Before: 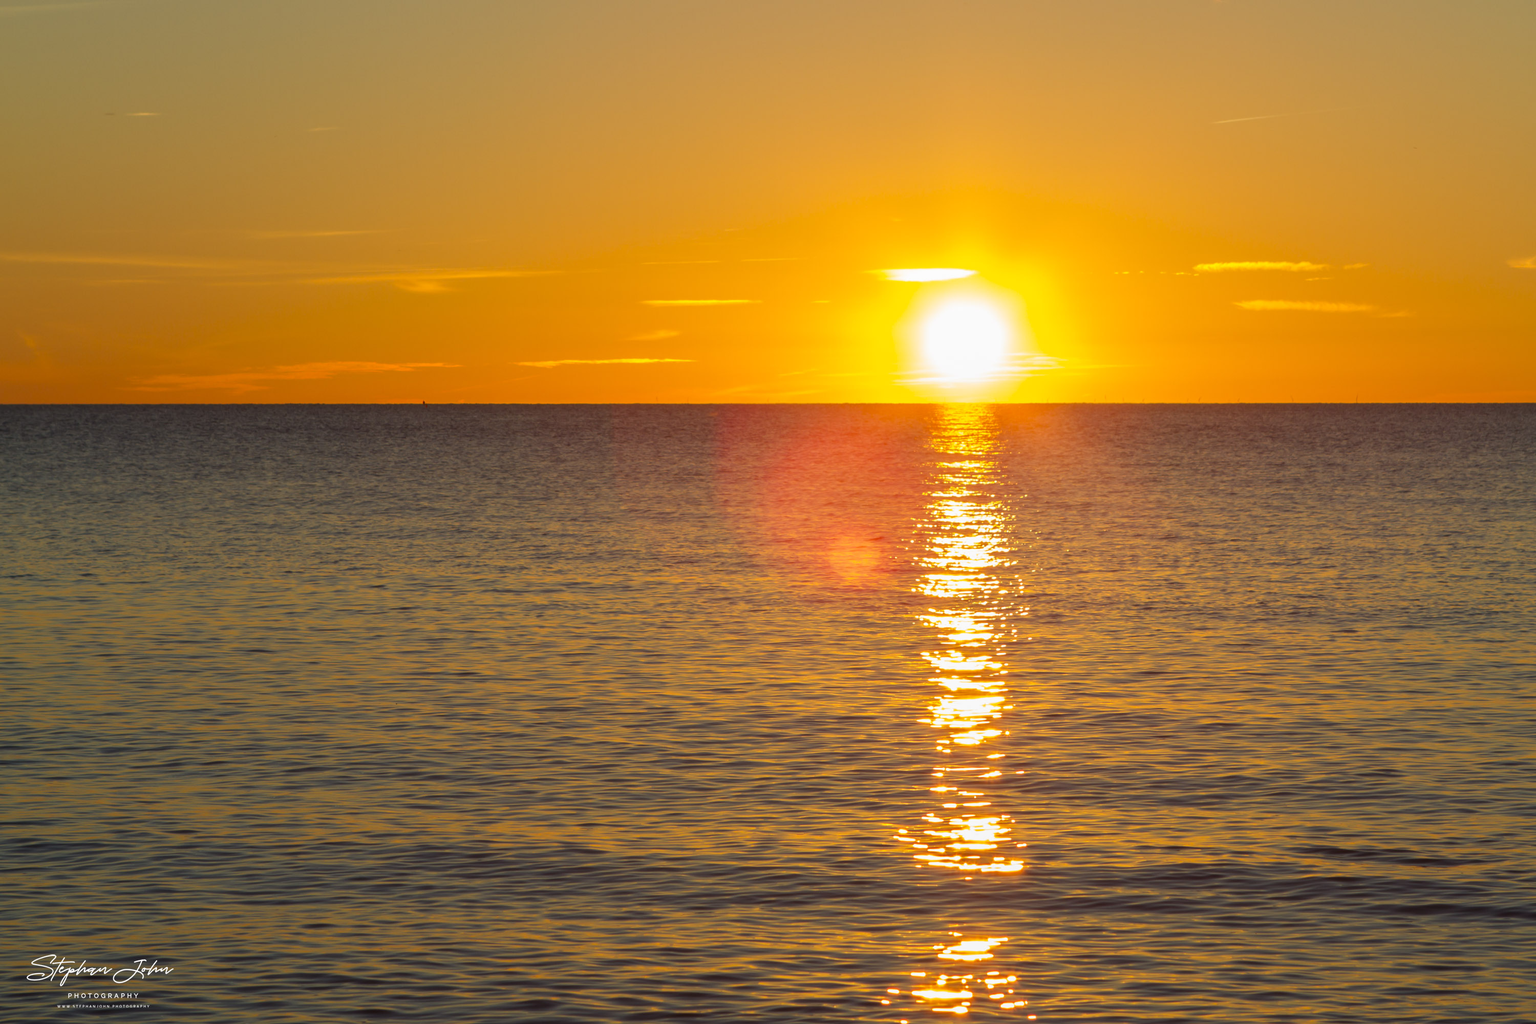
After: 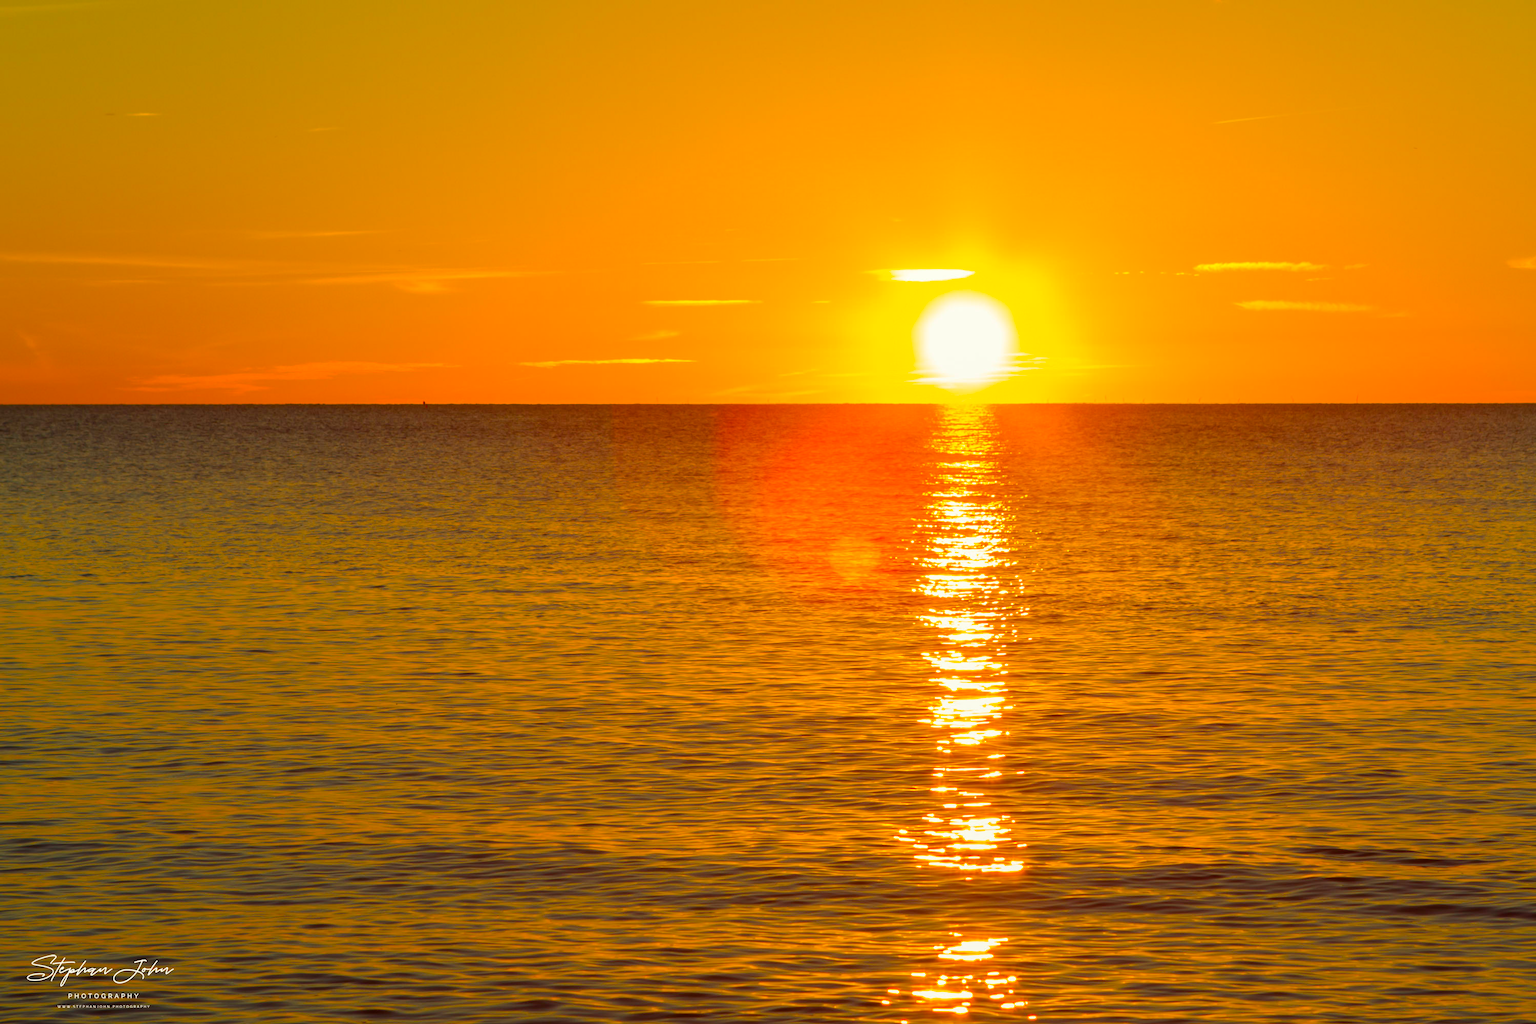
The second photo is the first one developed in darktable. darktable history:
shadows and highlights: radius 334.38, shadows 65.03, highlights 4.45, compress 87.92%, soften with gaussian
color balance rgb: shadows lift › chroma 2.025%, shadows lift › hue 187.84°, power › luminance 9.922%, power › chroma 2.816%, power › hue 59.3°, perceptual saturation grading › global saturation 29.729%, global vibrance 25.129%
